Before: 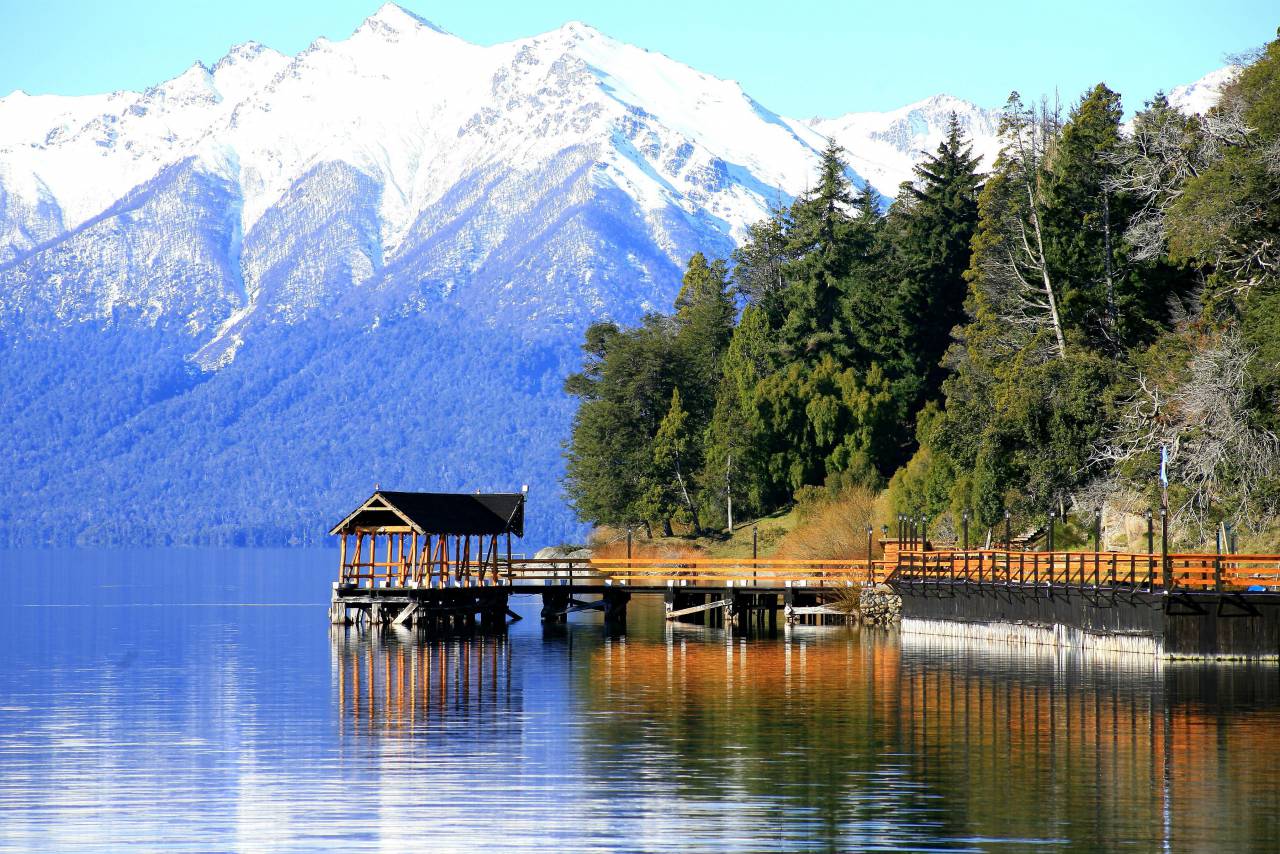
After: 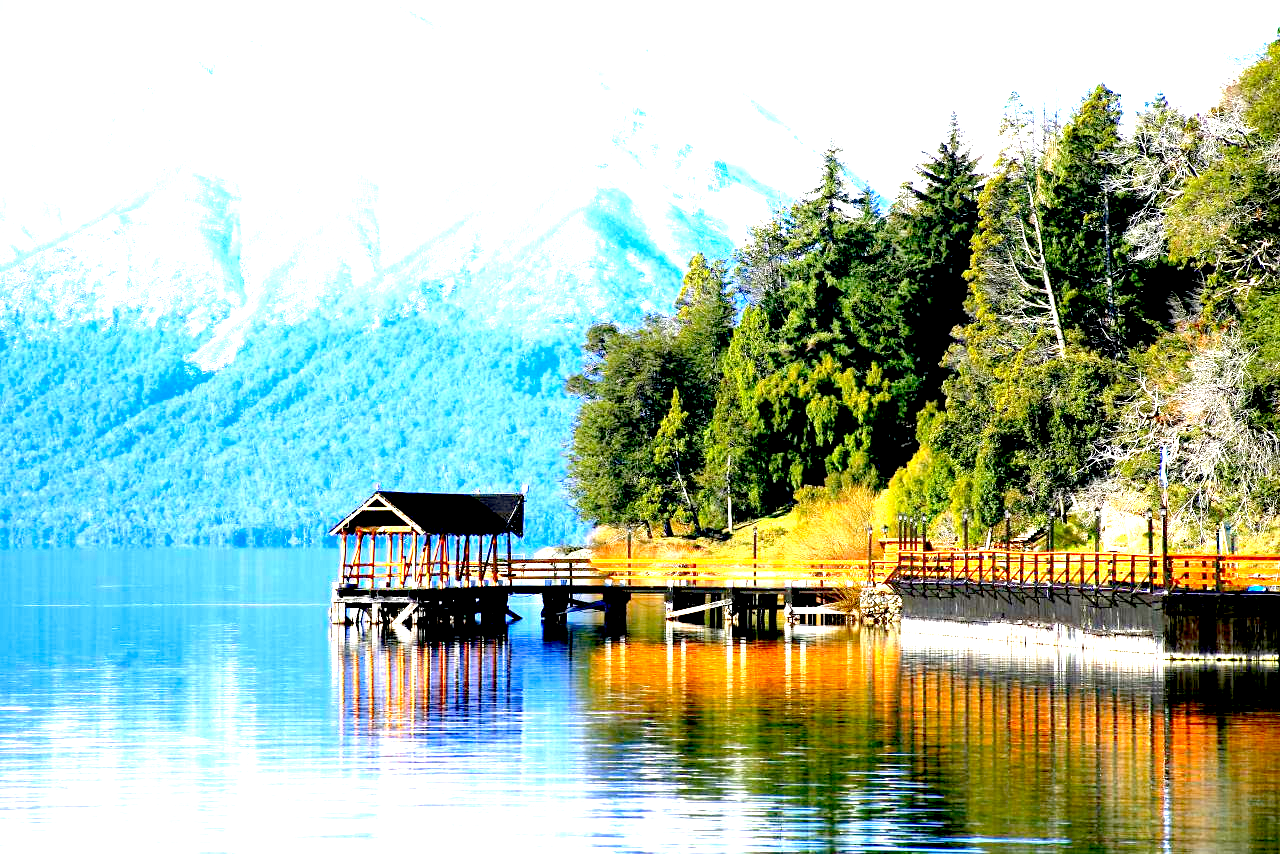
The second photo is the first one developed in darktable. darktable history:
exposure: black level correction 0.016, exposure 1.774 EV, compensate highlight preservation false
color contrast: green-magenta contrast 1.2, blue-yellow contrast 1.2
